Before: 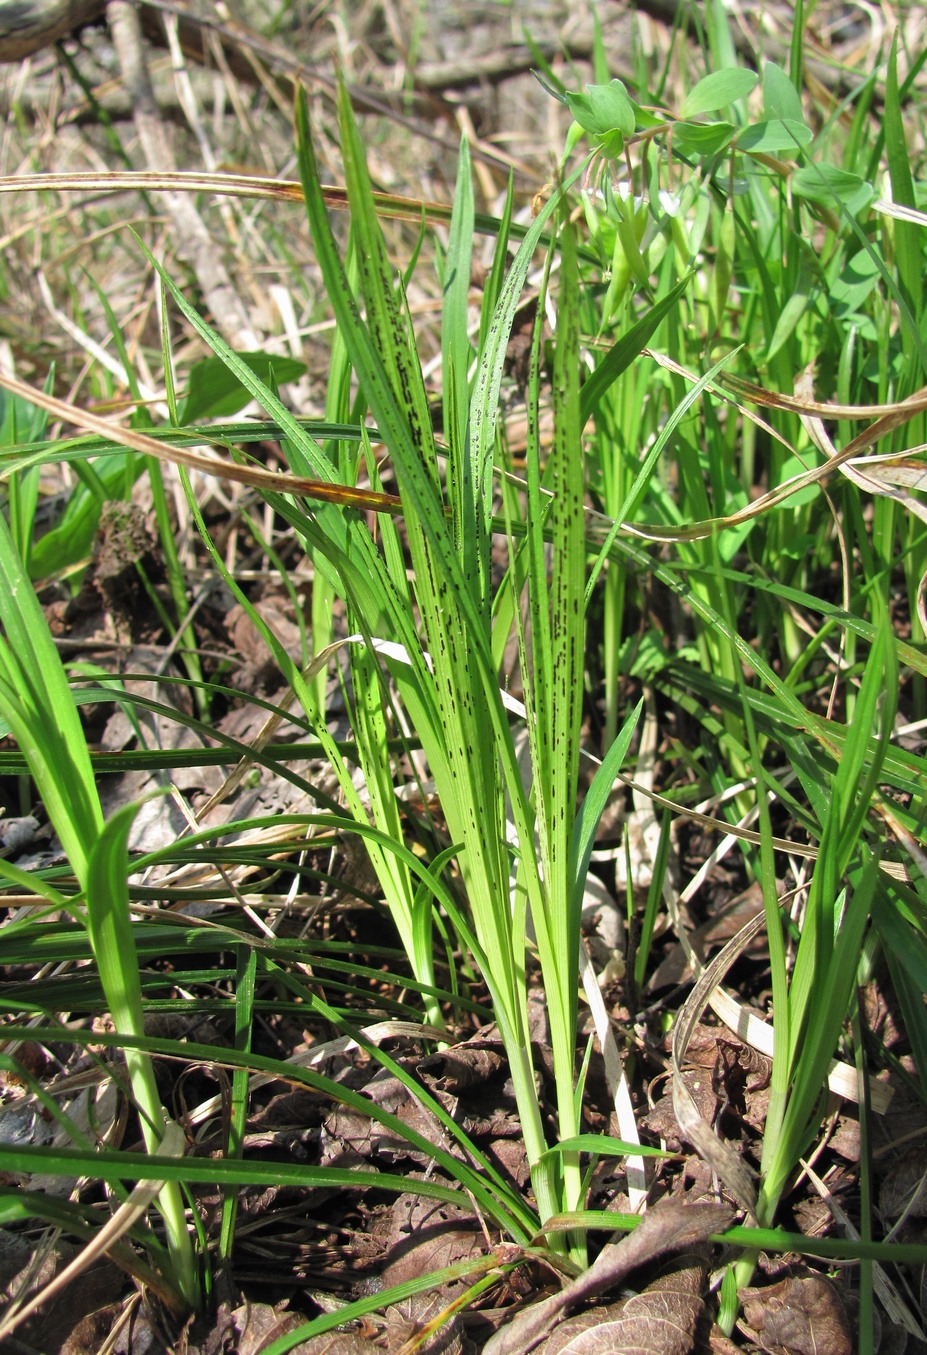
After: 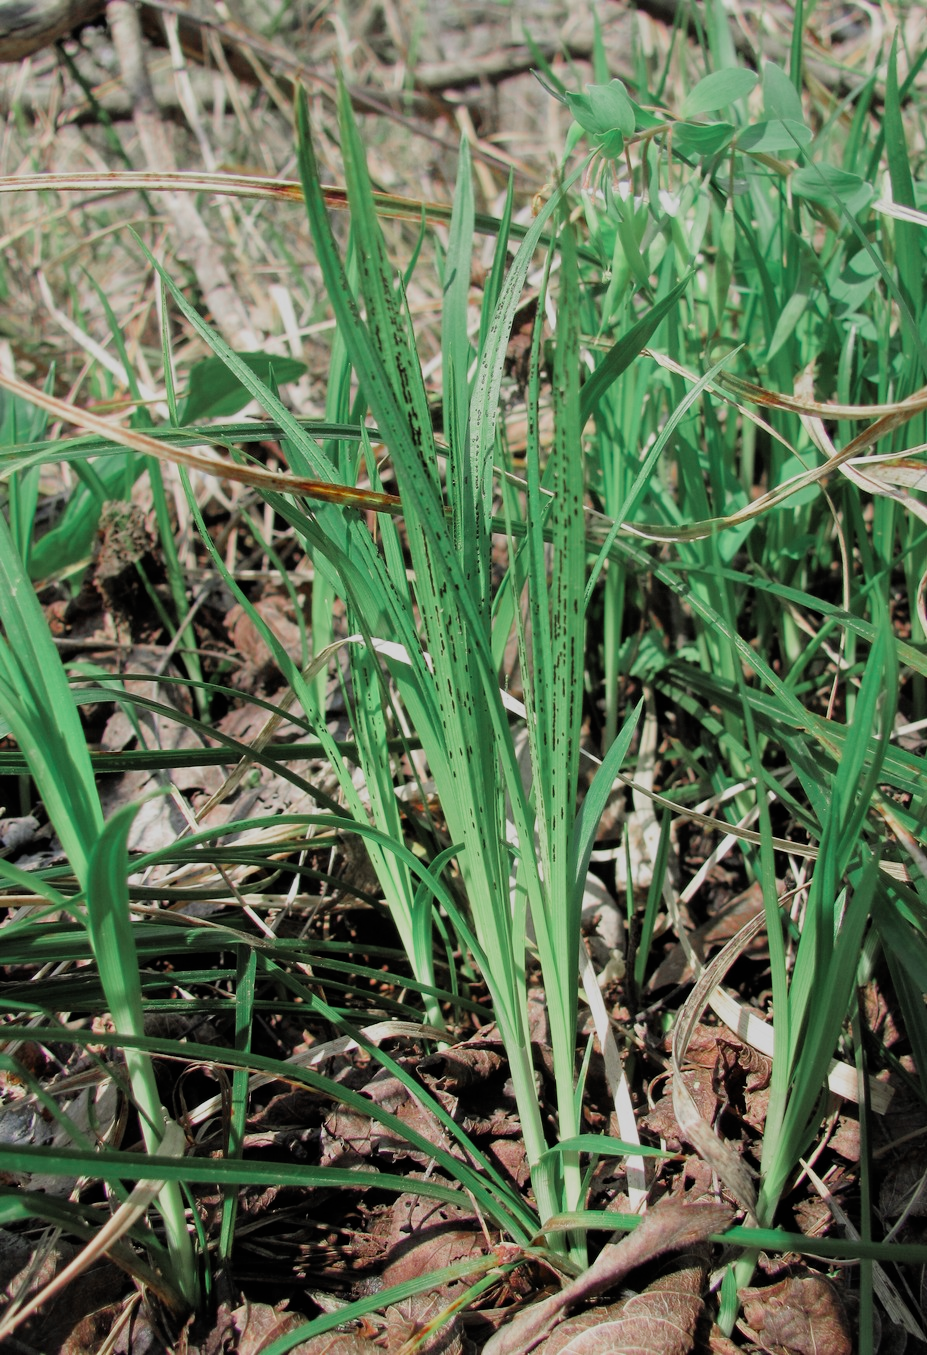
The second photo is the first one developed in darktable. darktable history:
color zones: curves: ch0 [(0, 0.466) (0.128, 0.466) (0.25, 0.5) (0.375, 0.456) (0.5, 0.5) (0.625, 0.5) (0.737, 0.652) (0.875, 0.5)]; ch1 [(0, 0.603) (0.125, 0.618) (0.261, 0.348) (0.372, 0.353) (0.497, 0.363) (0.611, 0.45) (0.731, 0.427) (0.875, 0.518) (0.998, 0.652)]; ch2 [(0, 0.559) (0.125, 0.451) (0.253, 0.564) (0.37, 0.578) (0.5, 0.466) (0.625, 0.471) (0.731, 0.471) (0.88, 0.485)]
filmic rgb: black relative exposure -7.65 EV, white relative exposure 4.56 EV, hardness 3.61
